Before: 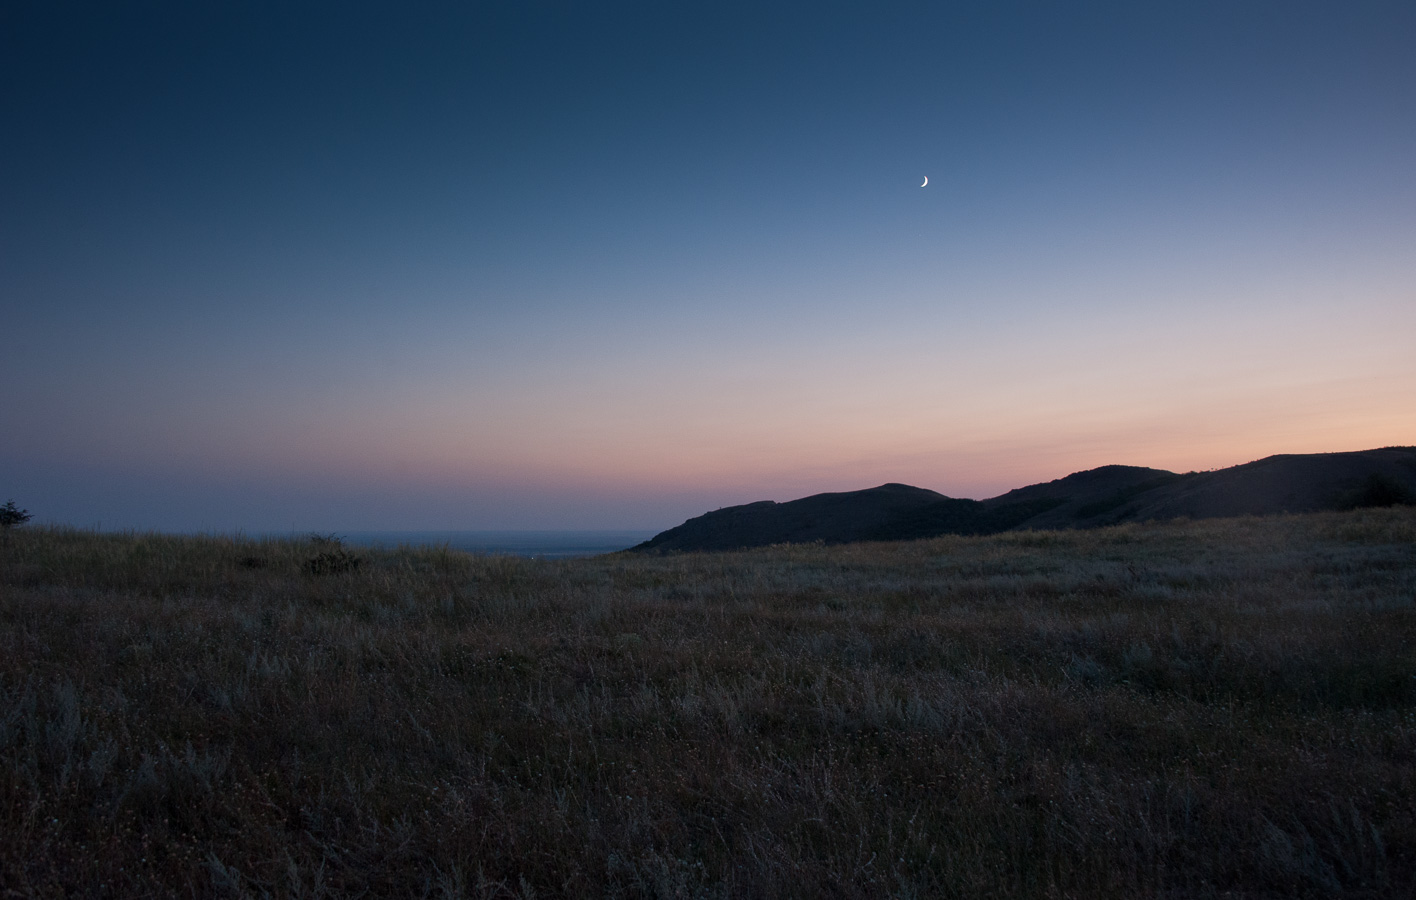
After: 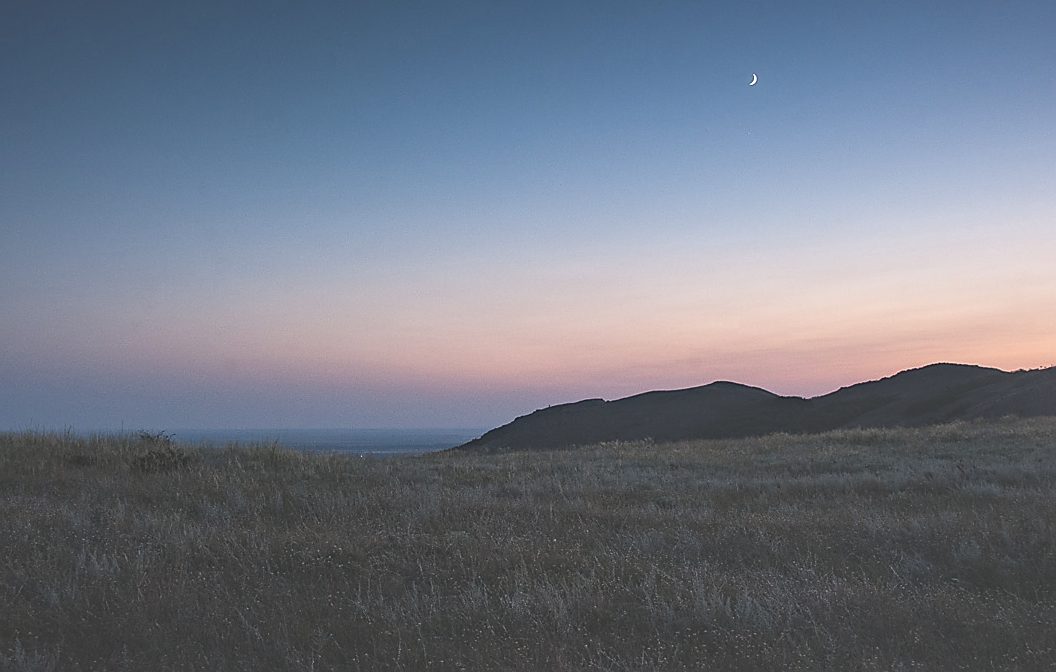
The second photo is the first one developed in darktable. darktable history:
local contrast: detail 150%
contrast brightness saturation: brightness 0.116
color calibration: illuminant same as pipeline (D50), adaptation XYZ, x 0.346, y 0.359, temperature 5010.05 K
sharpen: radius 1.387, amount 1.234, threshold 0.632
haze removal: compatibility mode true, adaptive false
exposure: black level correction -0.029, compensate highlight preservation false
crop and rotate: left 12.087%, top 11.37%, right 13.305%, bottom 13.862%
